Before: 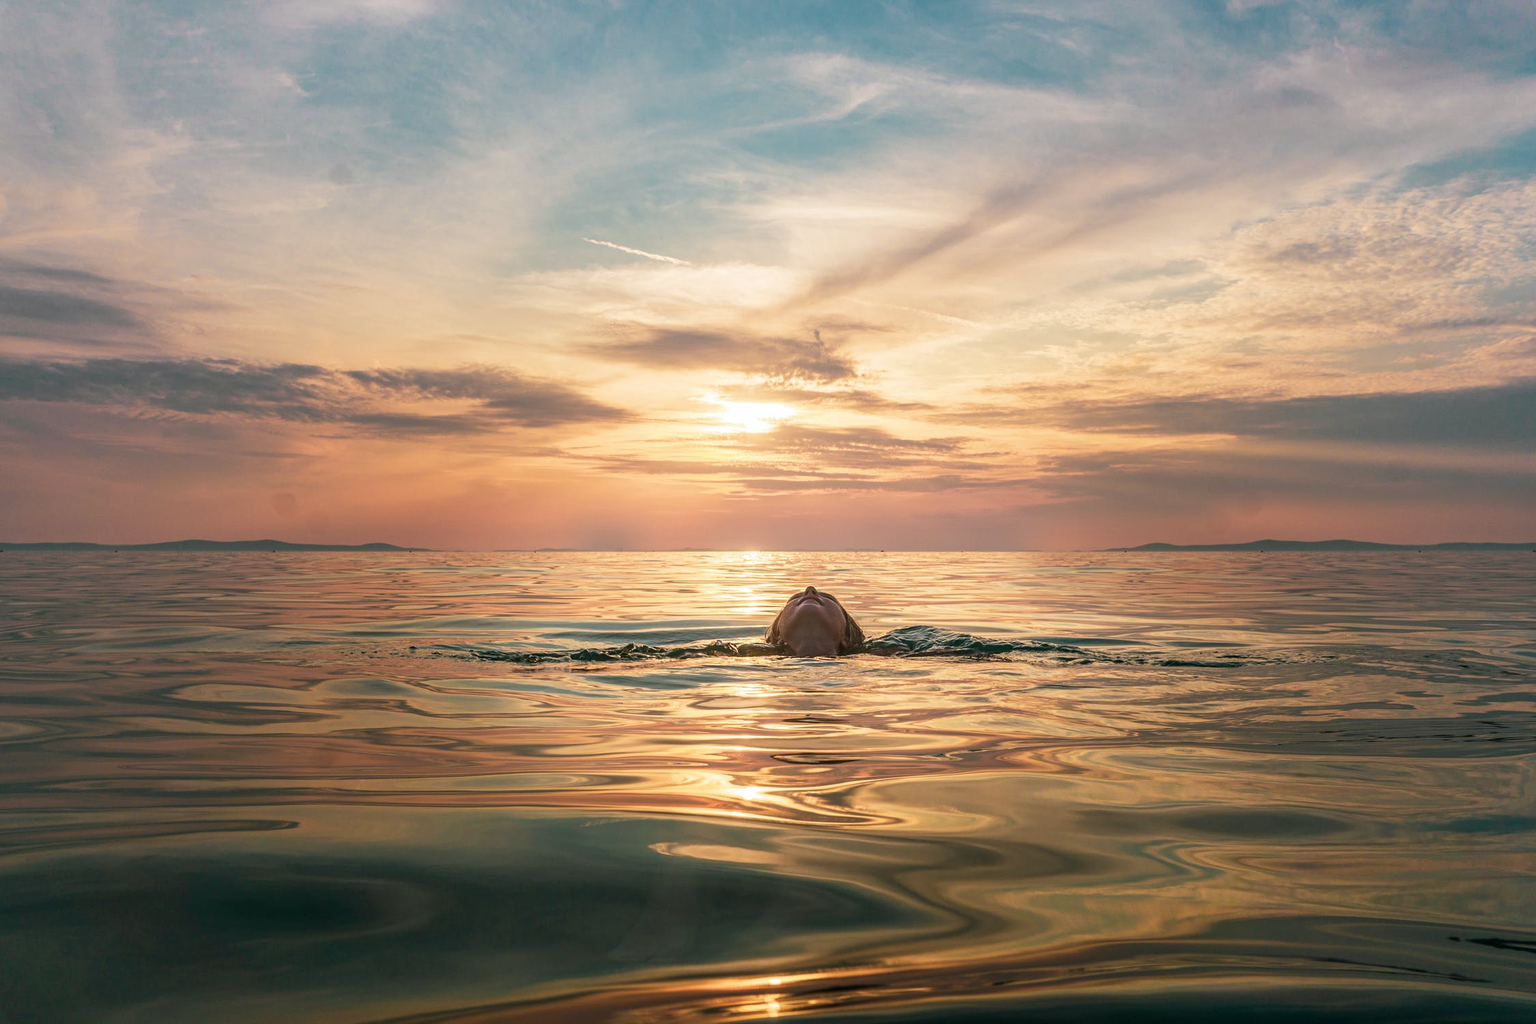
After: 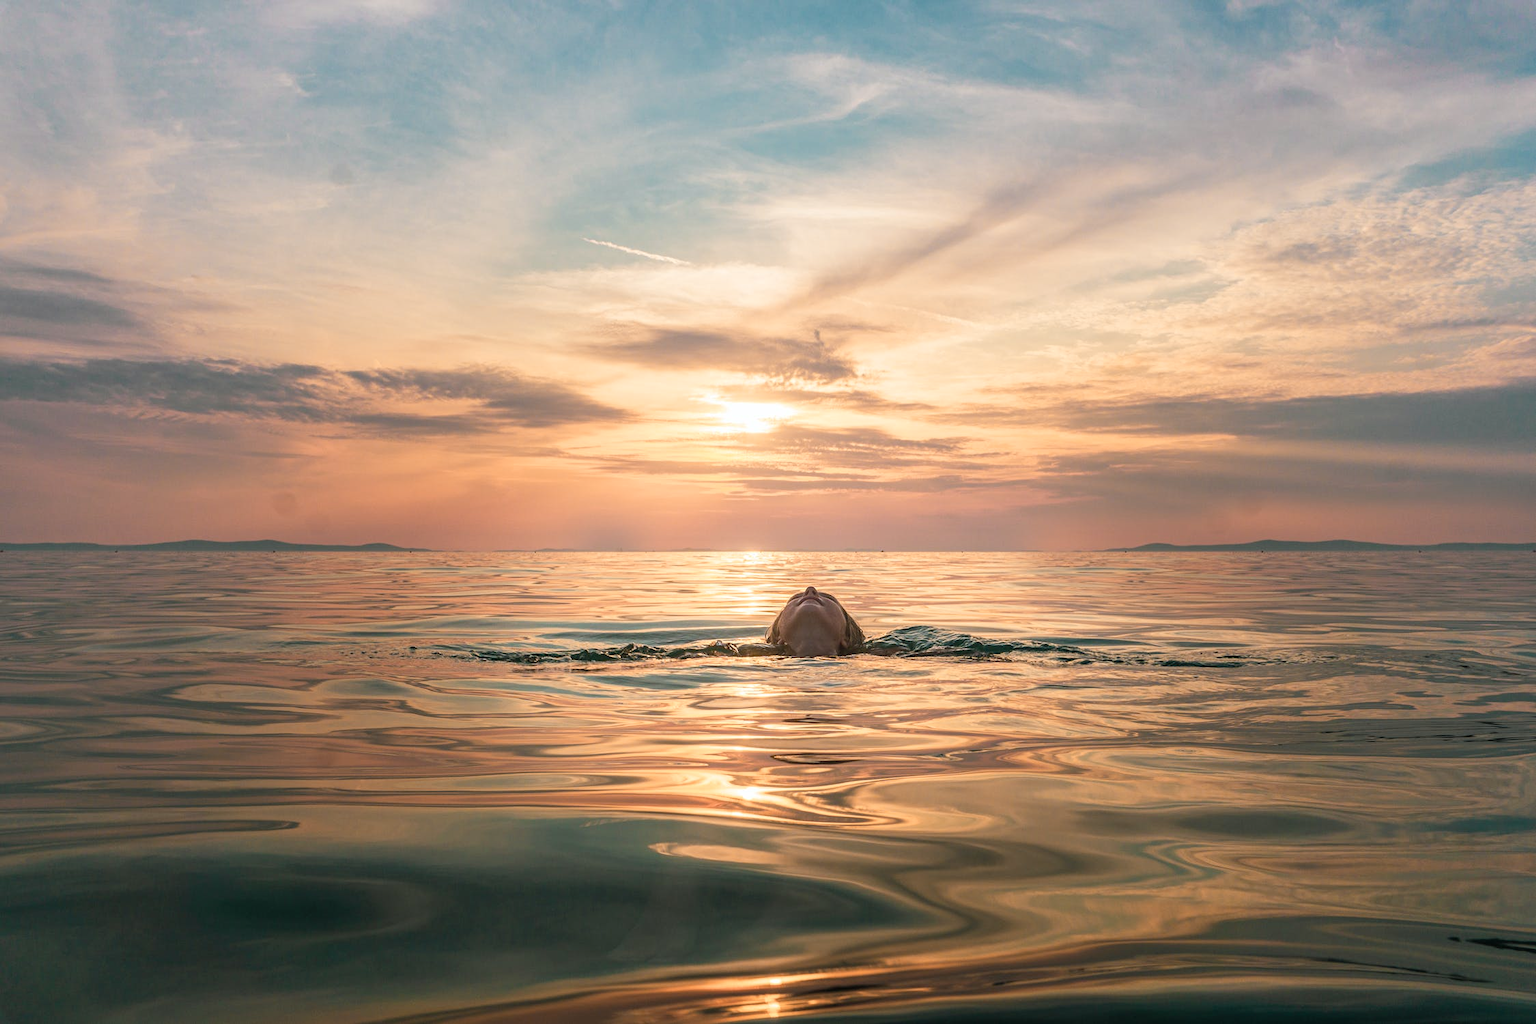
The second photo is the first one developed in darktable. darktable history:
color zones: curves: ch2 [(0, 0.5) (0.143, 0.5) (0.286, 0.416) (0.429, 0.5) (0.571, 0.5) (0.714, 0.5) (0.857, 0.5) (1, 0.5)]
contrast brightness saturation: contrast 0.052, brightness 0.061, saturation 0.007
